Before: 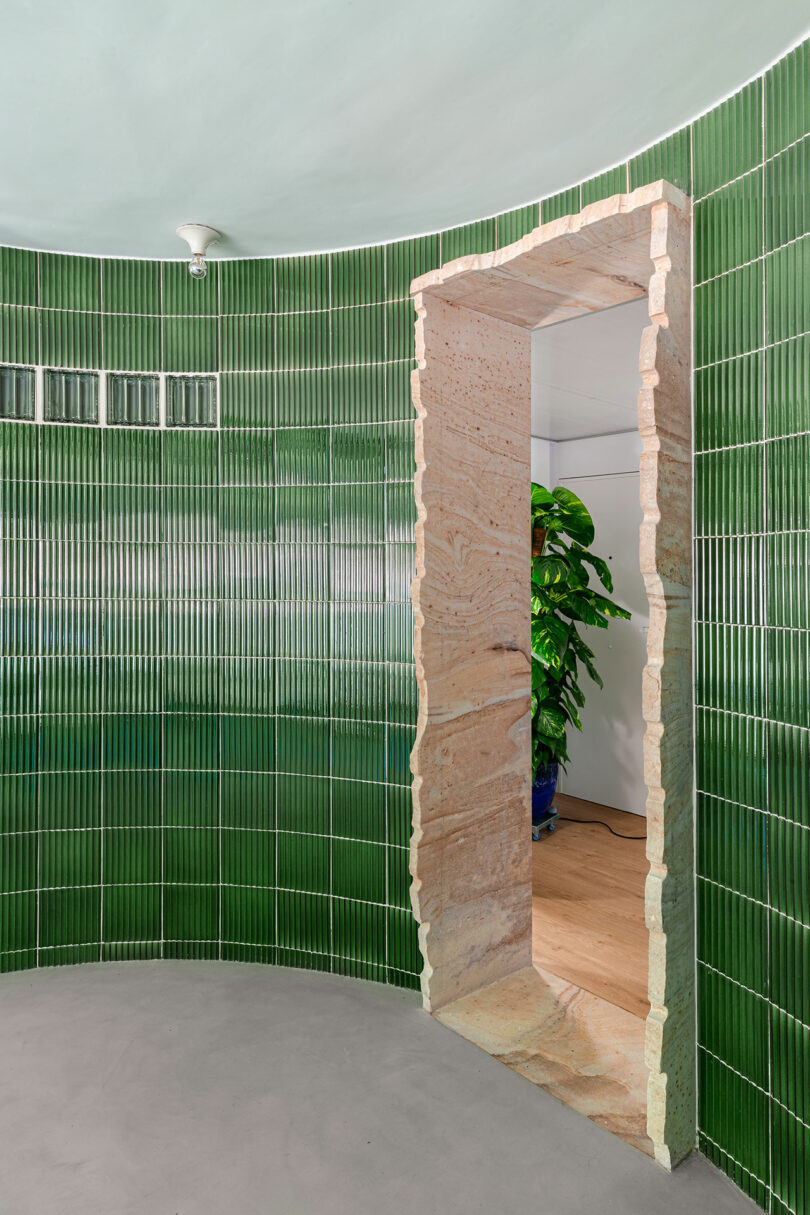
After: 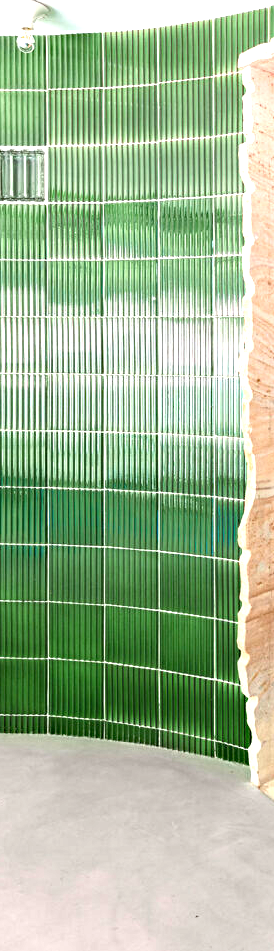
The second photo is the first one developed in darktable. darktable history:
exposure: black level correction 0, exposure 1.457 EV, compensate highlight preservation false
crop and rotate: left 21.337%, top 18.651%, right 44.83%, bottom 3.006%
haze removal: compatibility mode true, adaptive false
